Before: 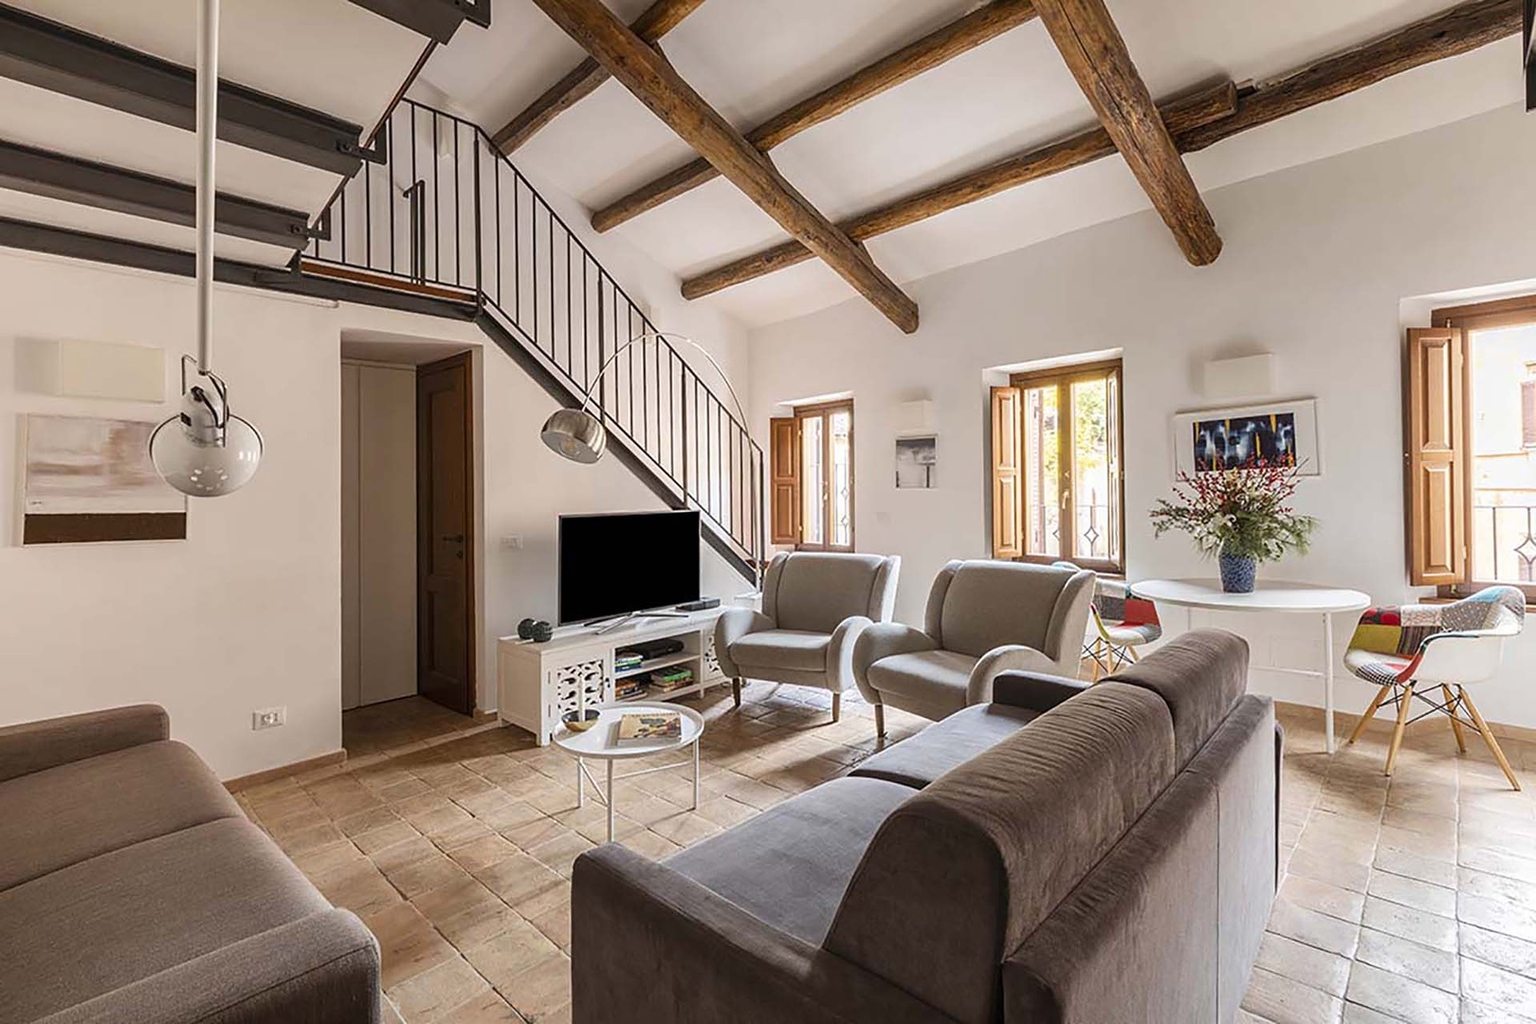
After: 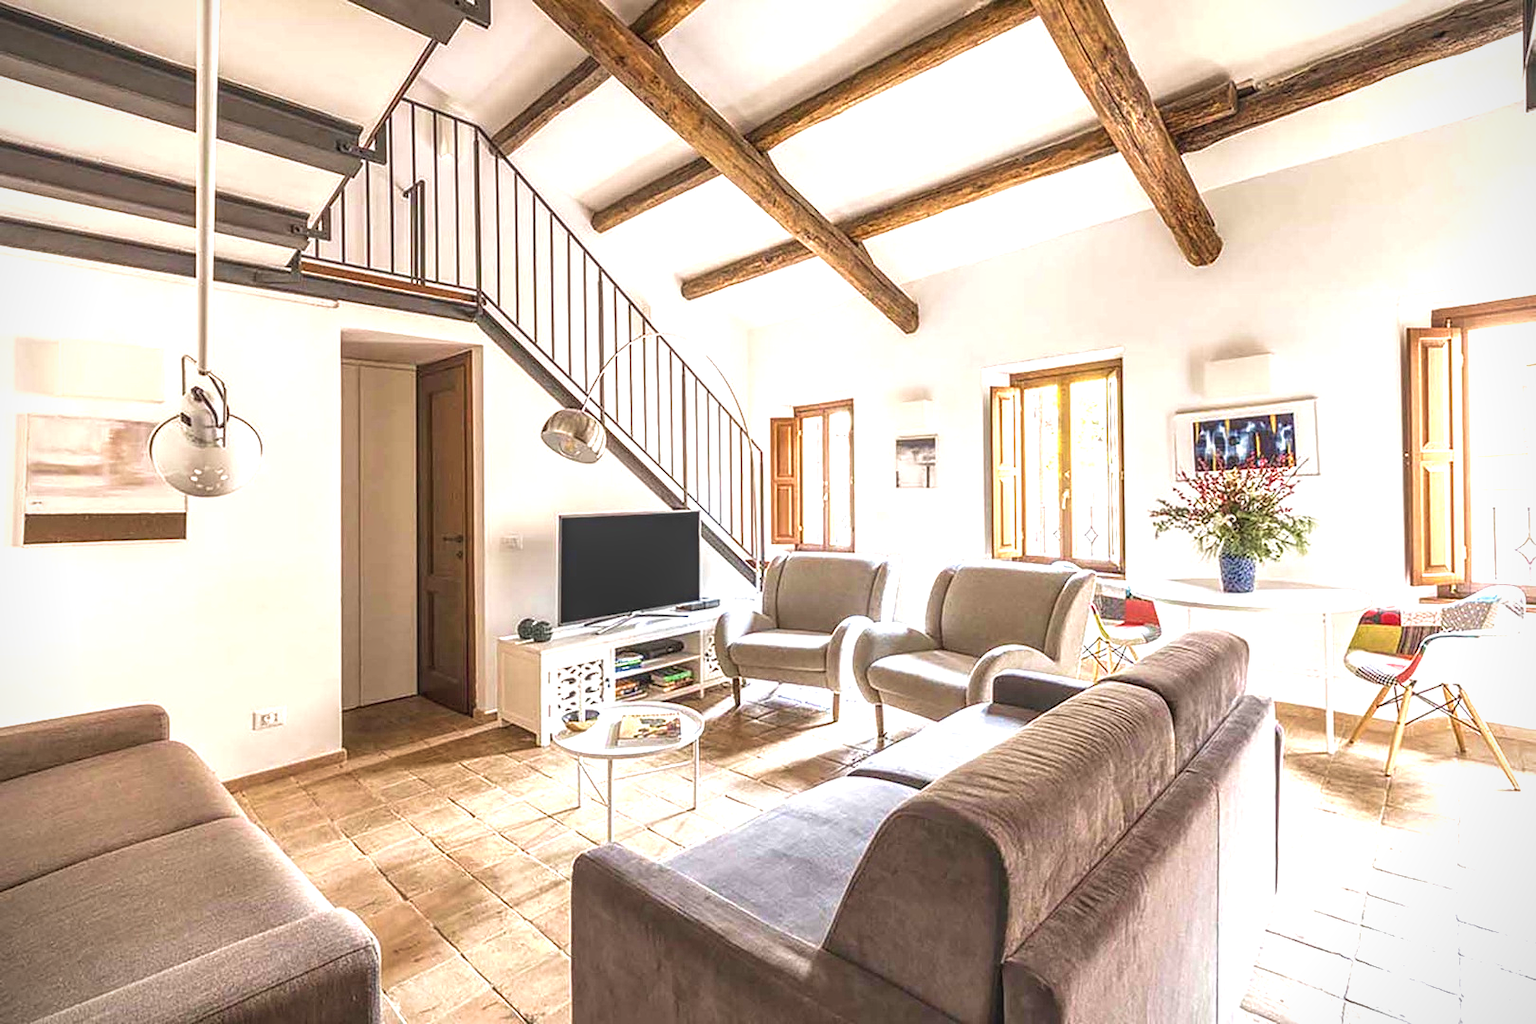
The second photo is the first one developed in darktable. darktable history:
exposure: exposure 1.228 EV, compensate highlight preservation false
local contrast: highlights 6%, shadows 4%, detail 134%
velvia: on, module defaults
vignetting: fall-off start 91.31%
